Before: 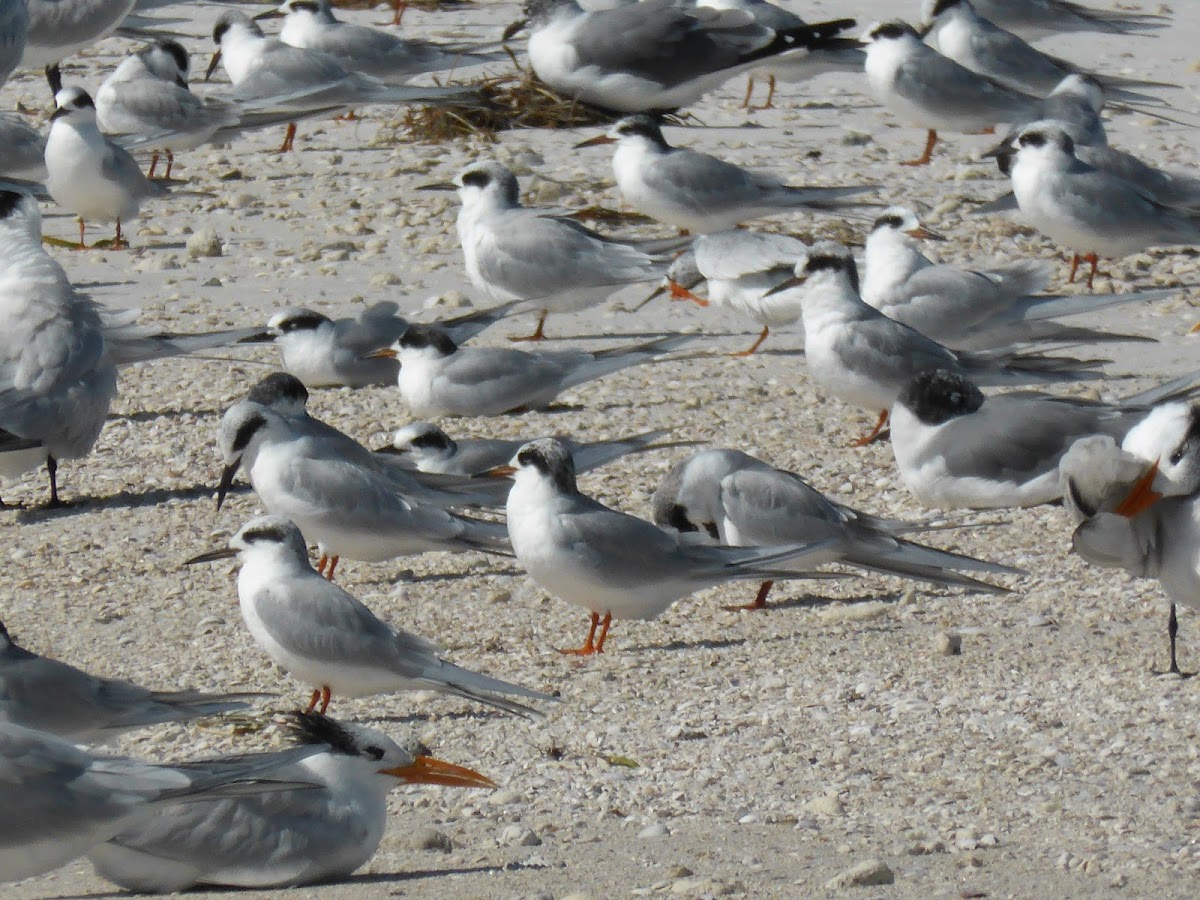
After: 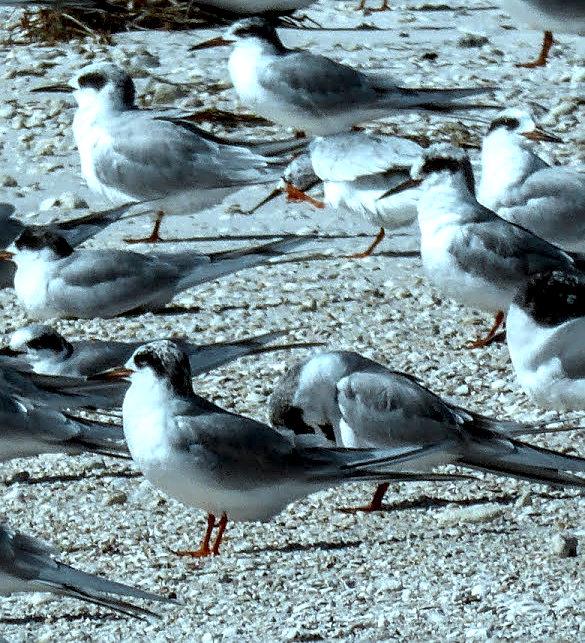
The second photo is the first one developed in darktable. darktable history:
crop: left 32.046%, top 10.96%, right 18.658%, bottom 17.572%
local contrast: detail 204%
color correction: highlights a* -11.47, highlights b* -15.42
sharpen: on, module defaults
